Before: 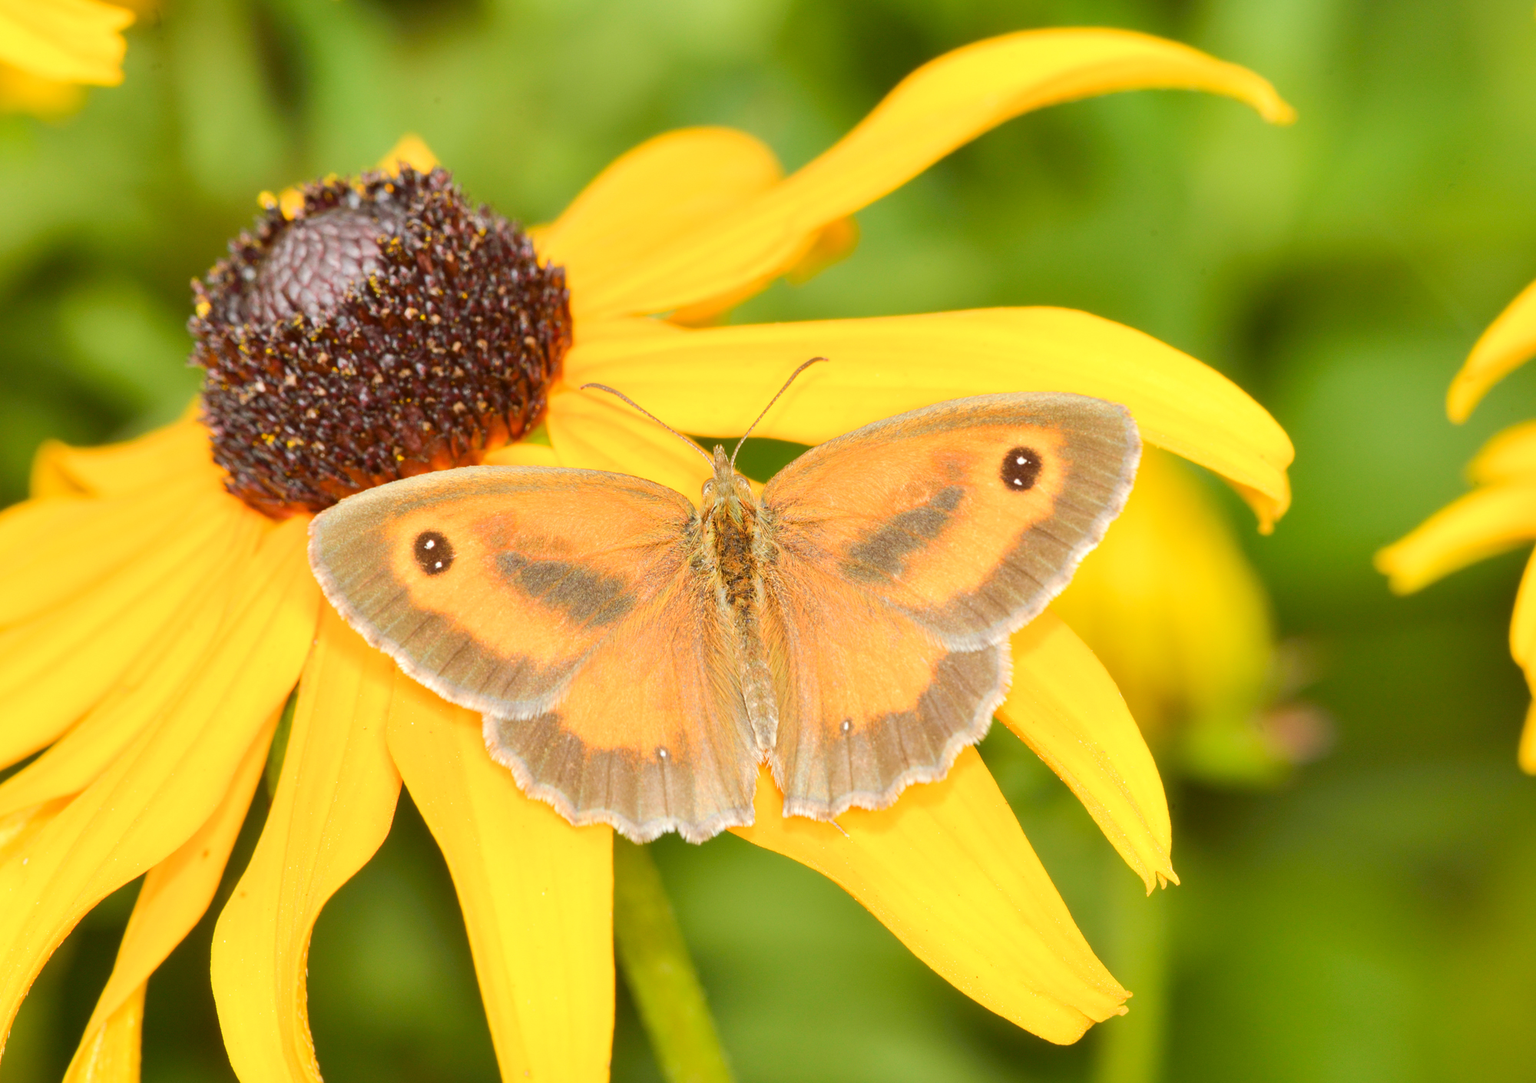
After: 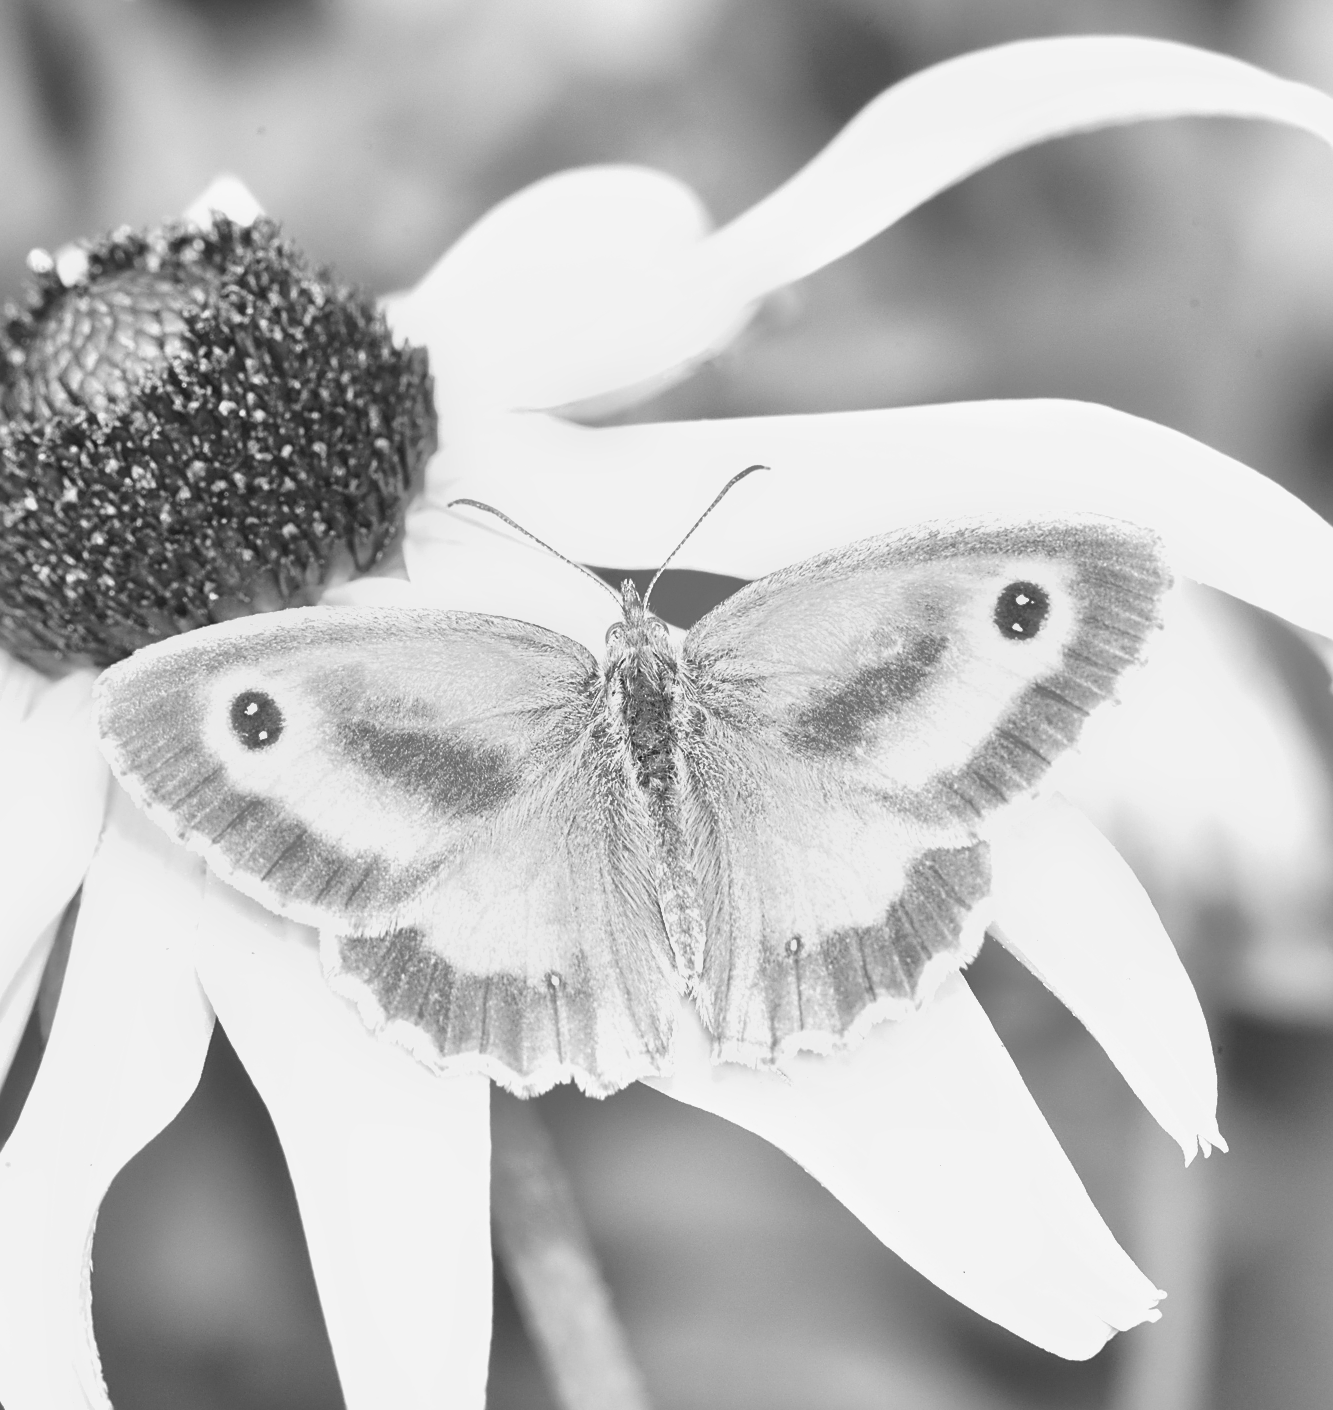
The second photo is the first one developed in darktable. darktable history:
exposure: black level correction 0, exposure 0.7 EV, compensate exposure bias true, compensate highlight preservation false
crop: left 15.419%, right 17.914%
contrast brightness saturation: contrast 0.14
shadows and highlights: on, module defaults
sharpen: on, module defaults
monochrome: a -92.57, b 58.91
